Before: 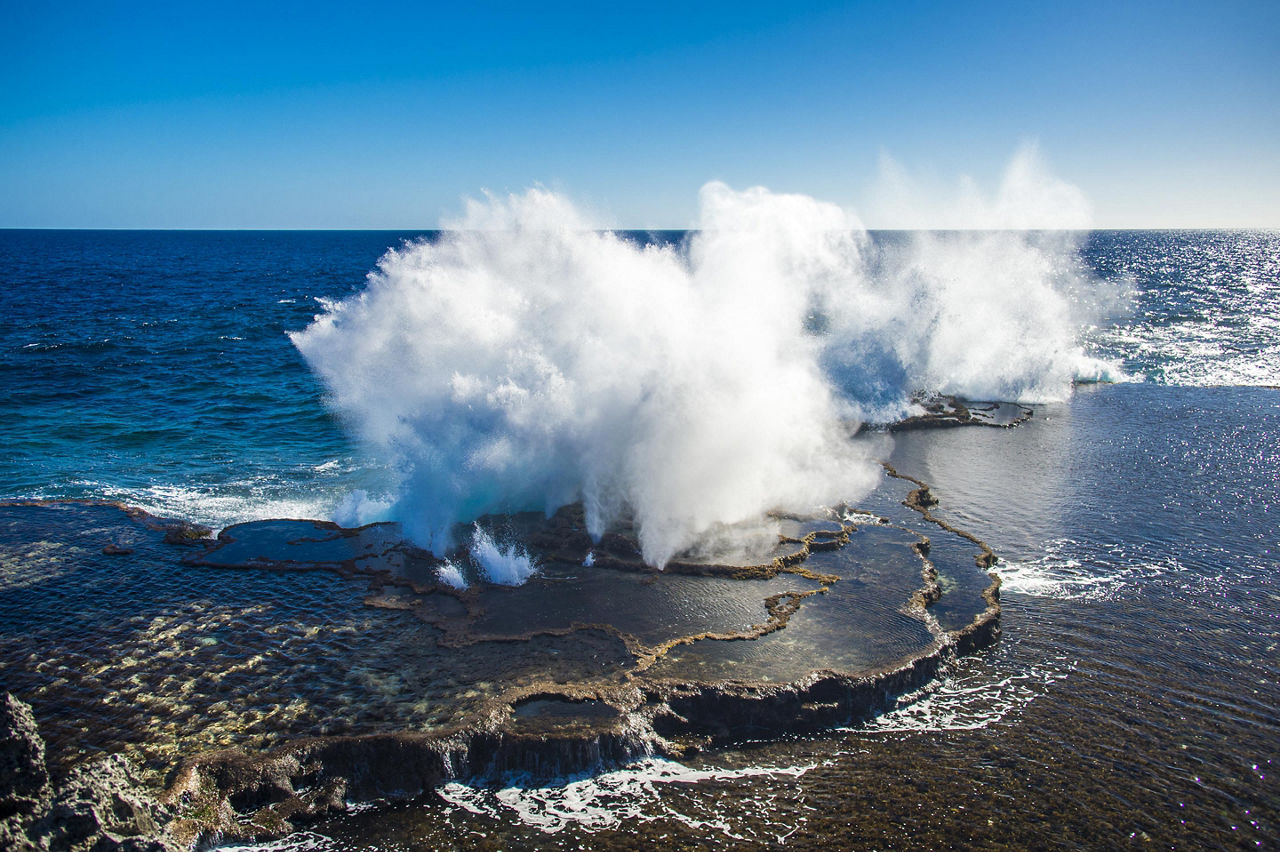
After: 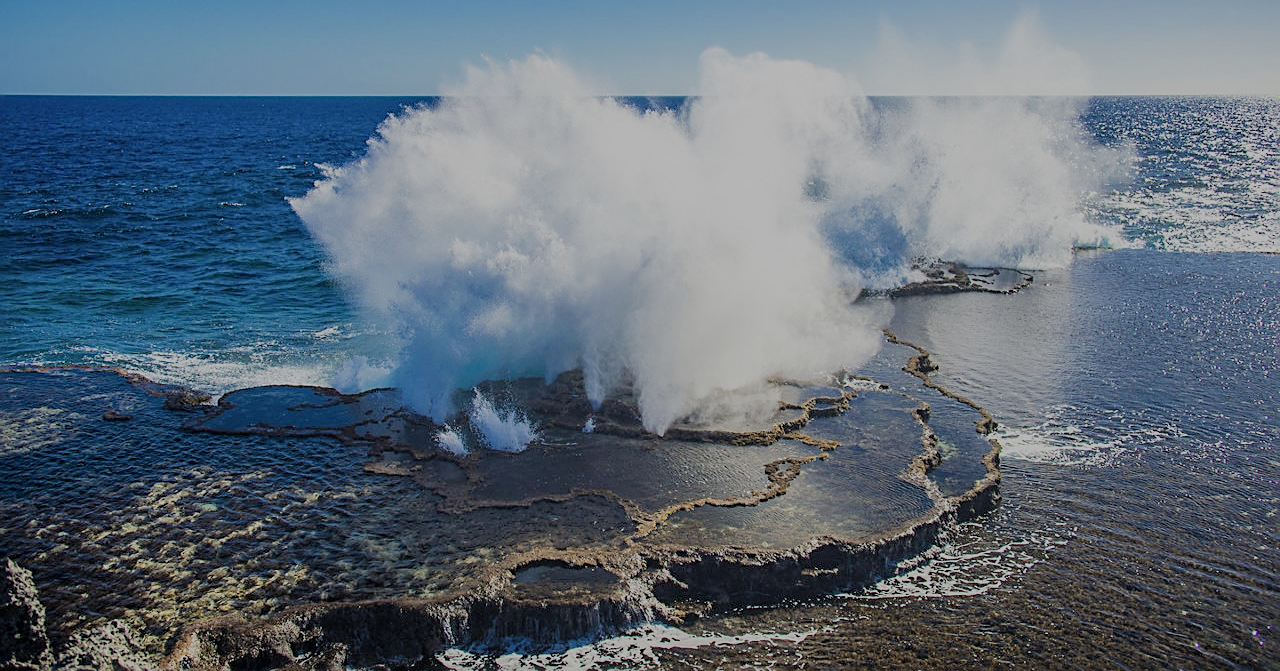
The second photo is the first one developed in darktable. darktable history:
sharpen: on, module defaults
filmic rgb: black relative exposure -8.01 EV, white relative exposure 8.01 EV, threshold 5.94 EV, hardness 2.47, latitude 9.92%, contrast 0.706, highlights saturation mix 8.97%, shadows ↔ highlights balance 2.11%, enable highlight reconstruction true
crop and rotate: top 15.812%, bottom 5.388%
